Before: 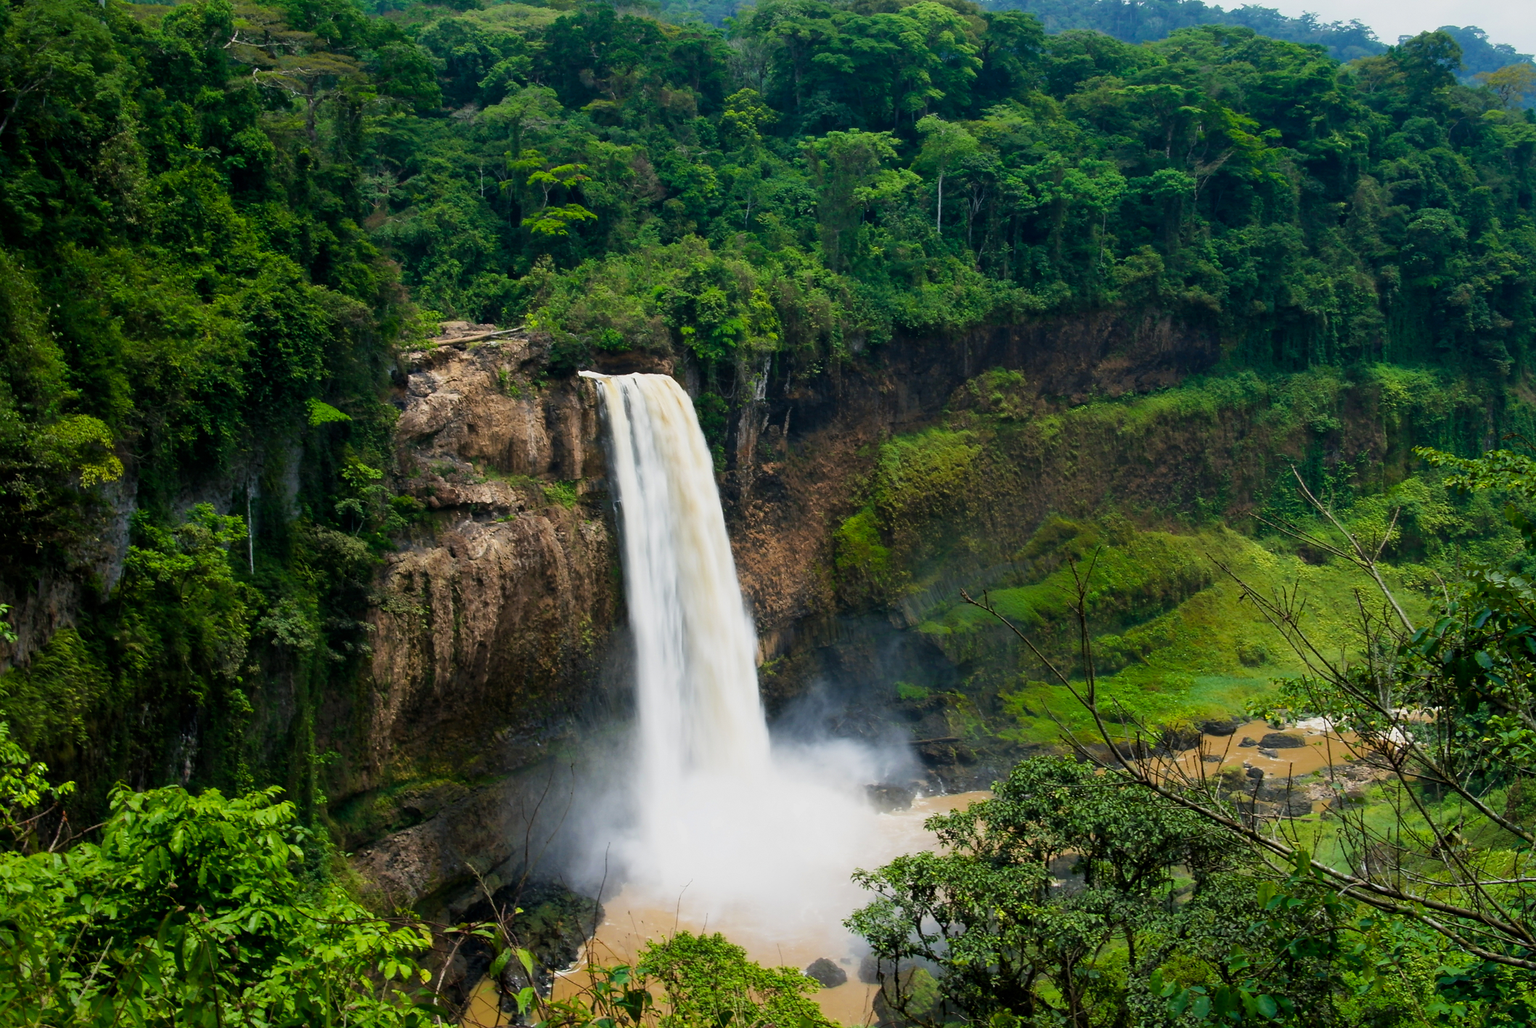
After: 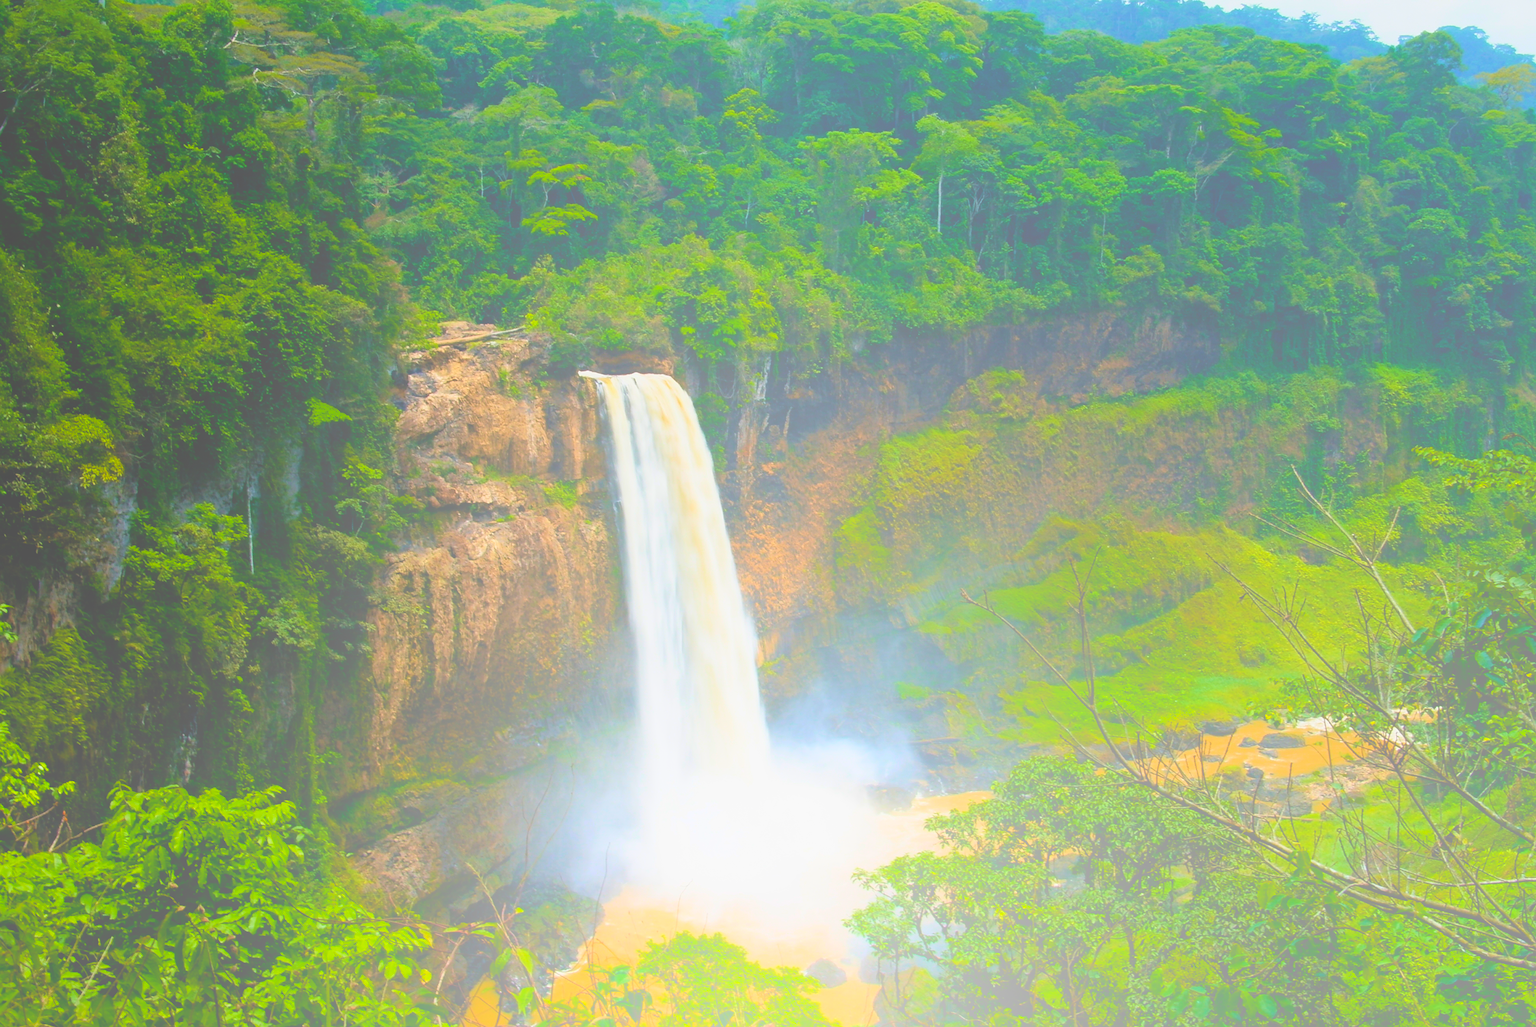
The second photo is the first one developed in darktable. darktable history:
velvia: on, module defaults
color balance rgb: perceptual saturation grading › global saturation 30%, global vibrance 10%
bloom: size 85%, threshold 5%, strength 85%
